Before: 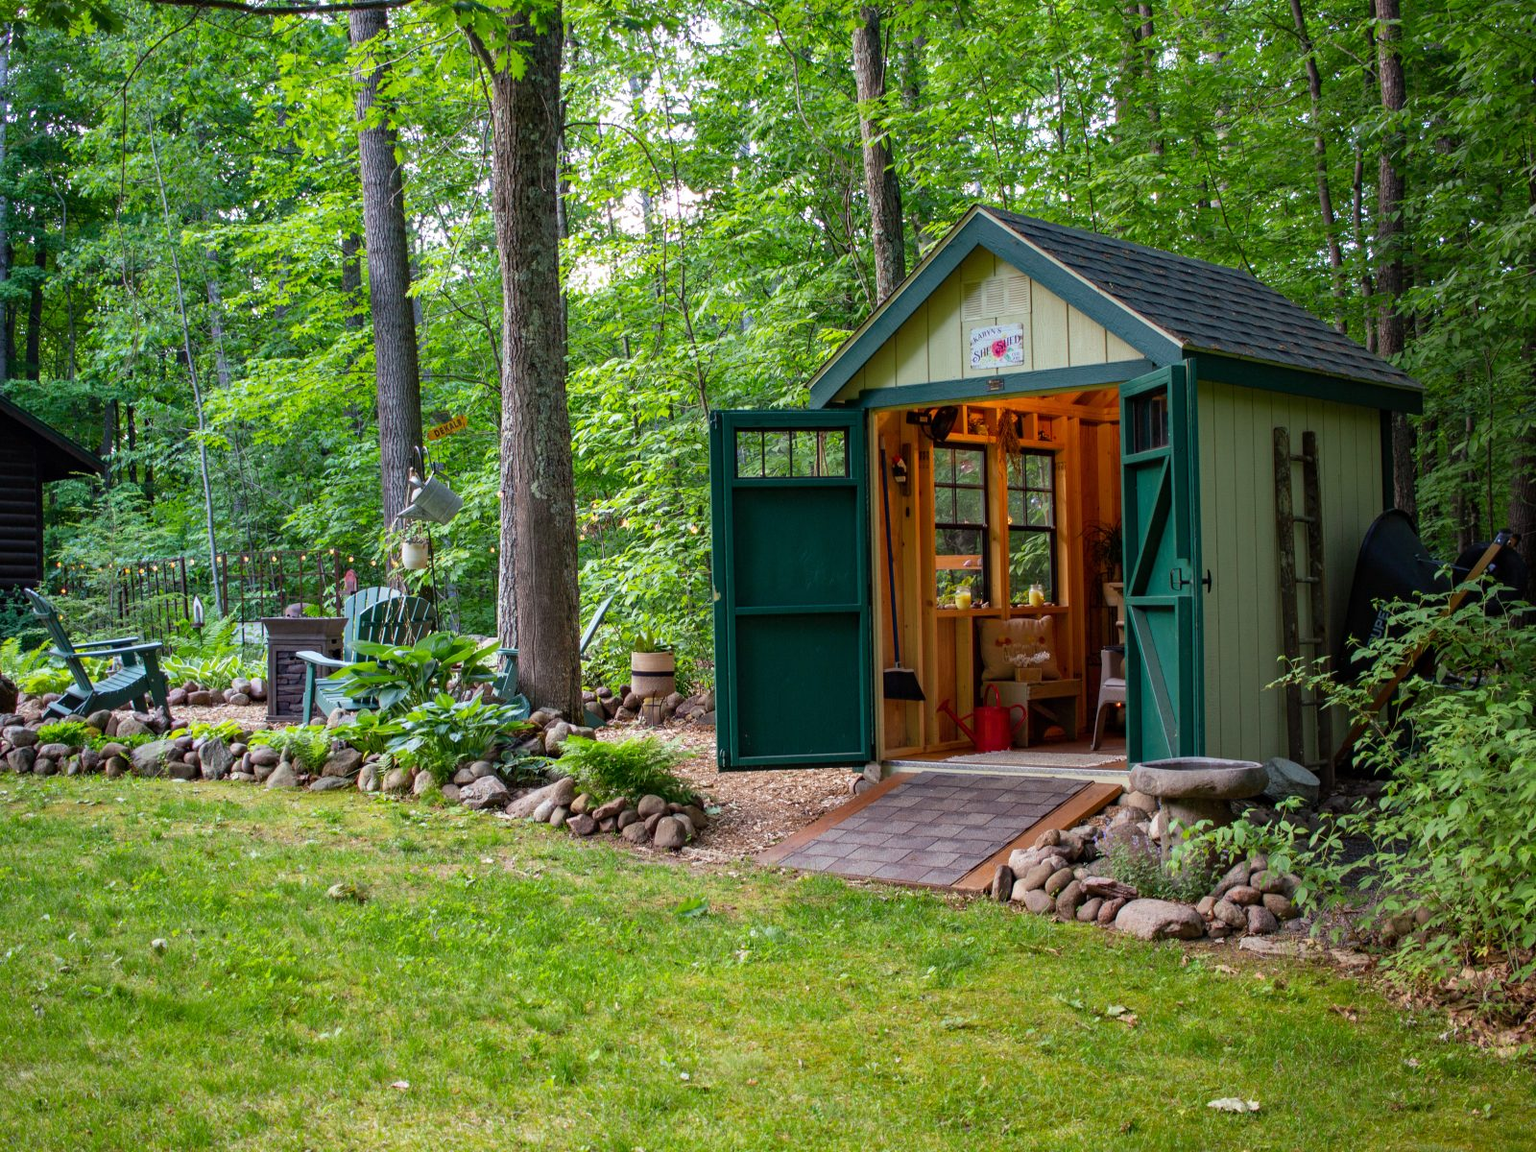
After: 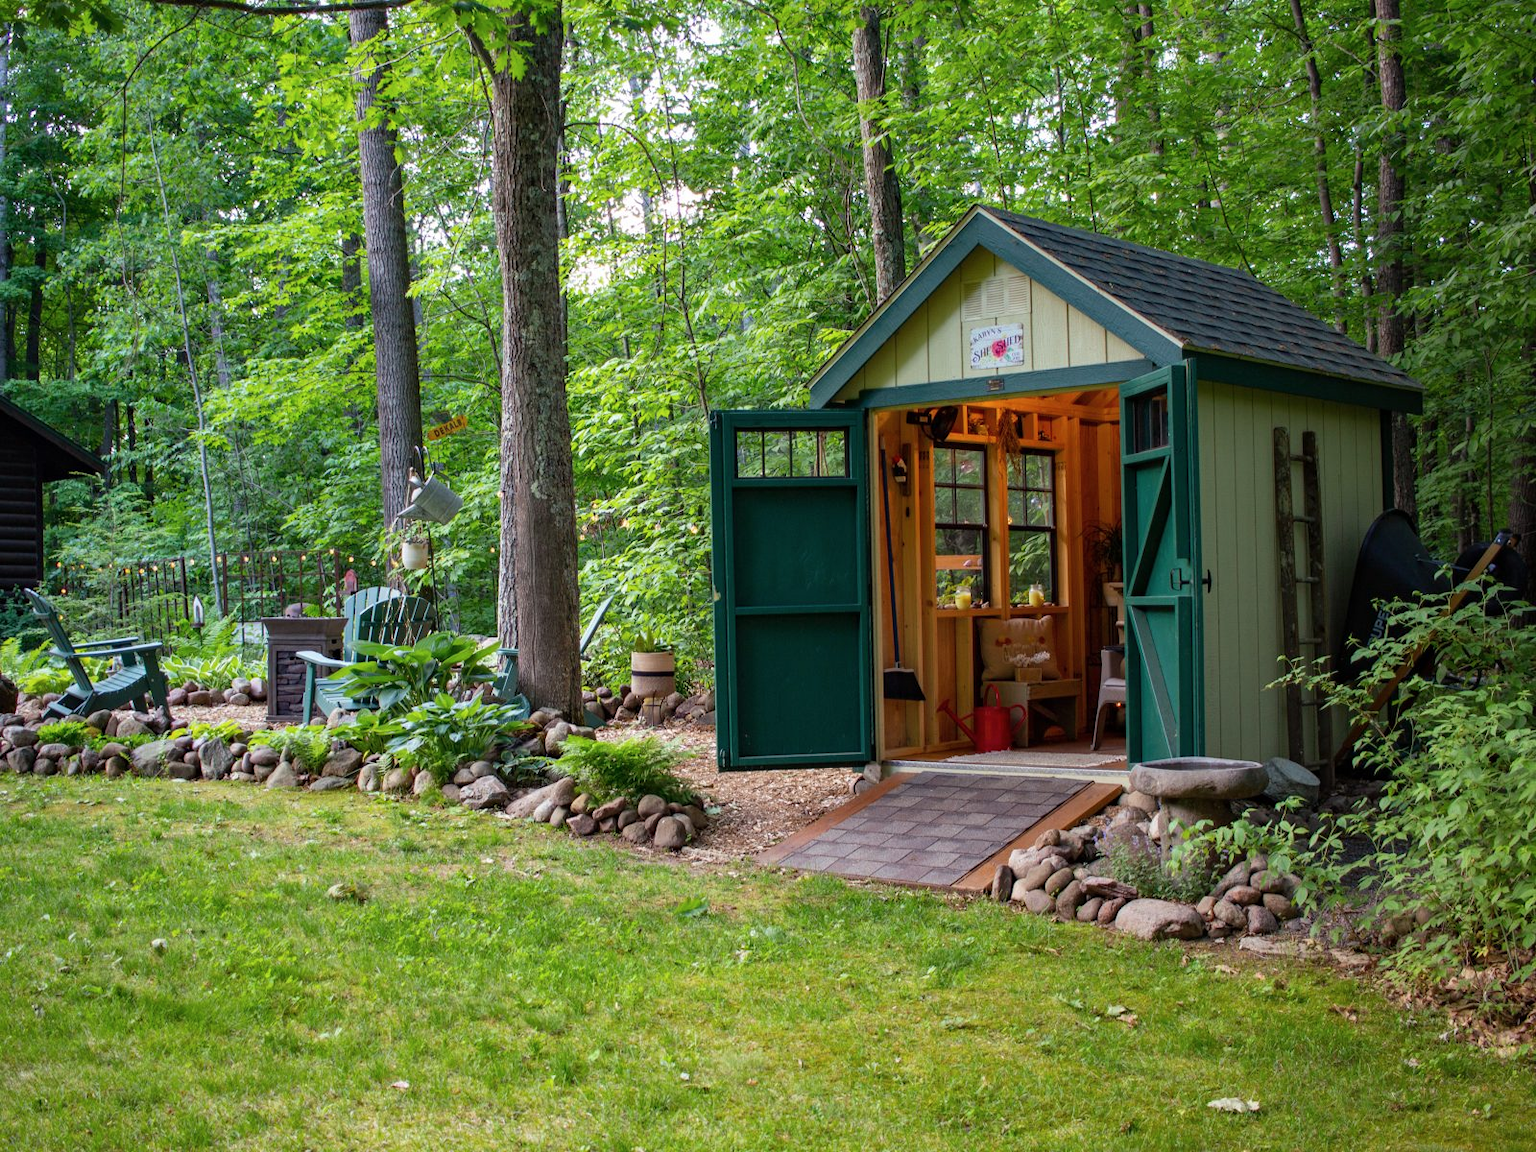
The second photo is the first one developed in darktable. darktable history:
contrast brightness saturation: contrast 0.01, saturation -0.046
